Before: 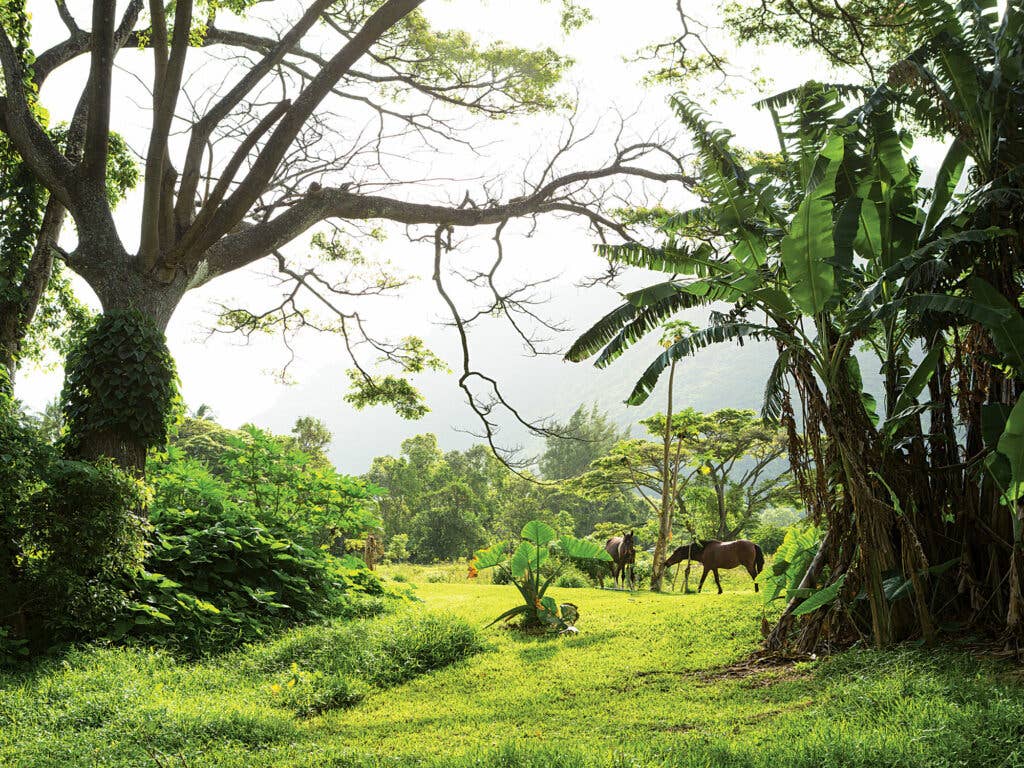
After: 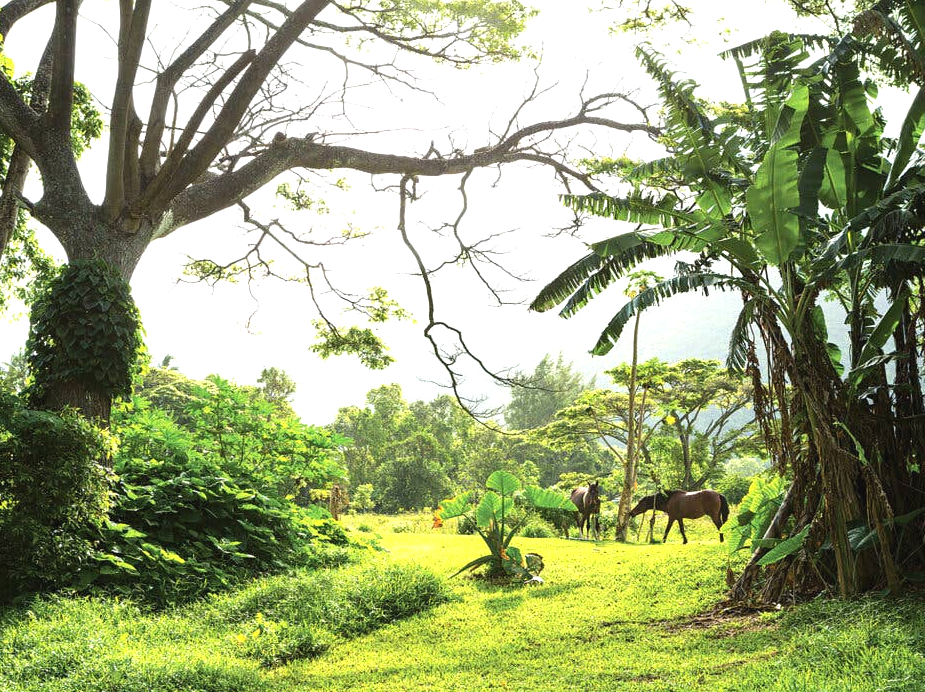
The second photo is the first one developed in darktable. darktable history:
crop: left 3.444%, top 6.52%, right 6.184%, bottom 3.246%
exposure: black level correction -0.002, exposure 0.538 EV, compensate highlight preservation false
